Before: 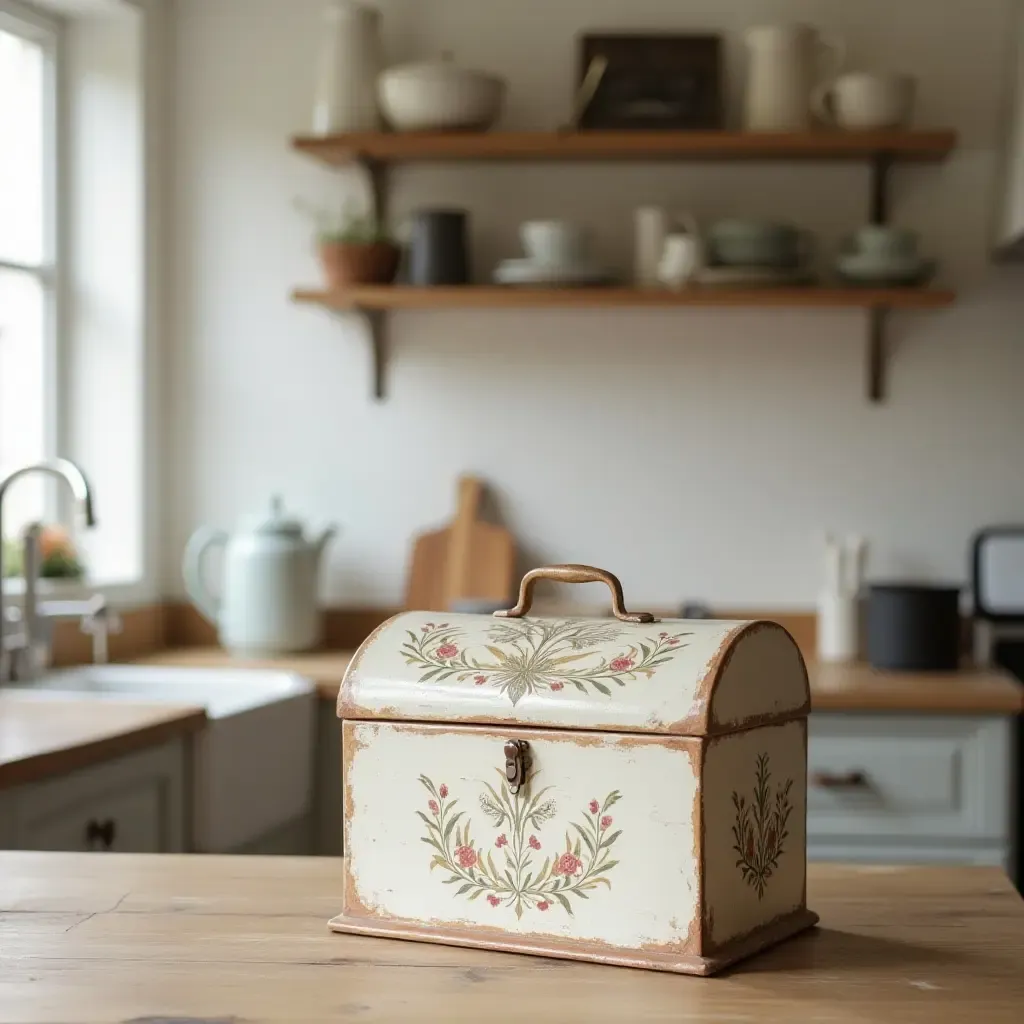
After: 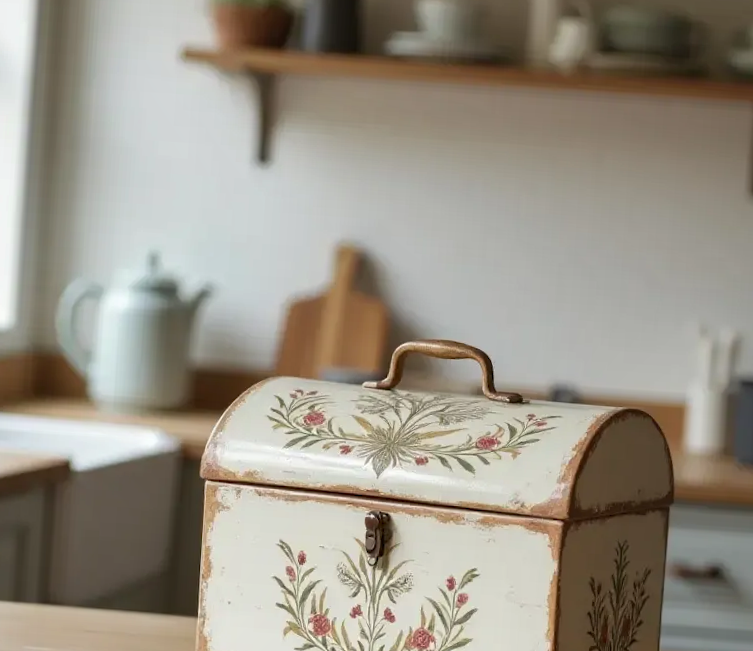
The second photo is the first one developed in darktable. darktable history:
crop and rotate: angle -3.69°, left 9.769%, top 20.578%, right 12.067%, bottom 11.794%
shadows and highlights: low approximation 0.01, soften with gaussian
